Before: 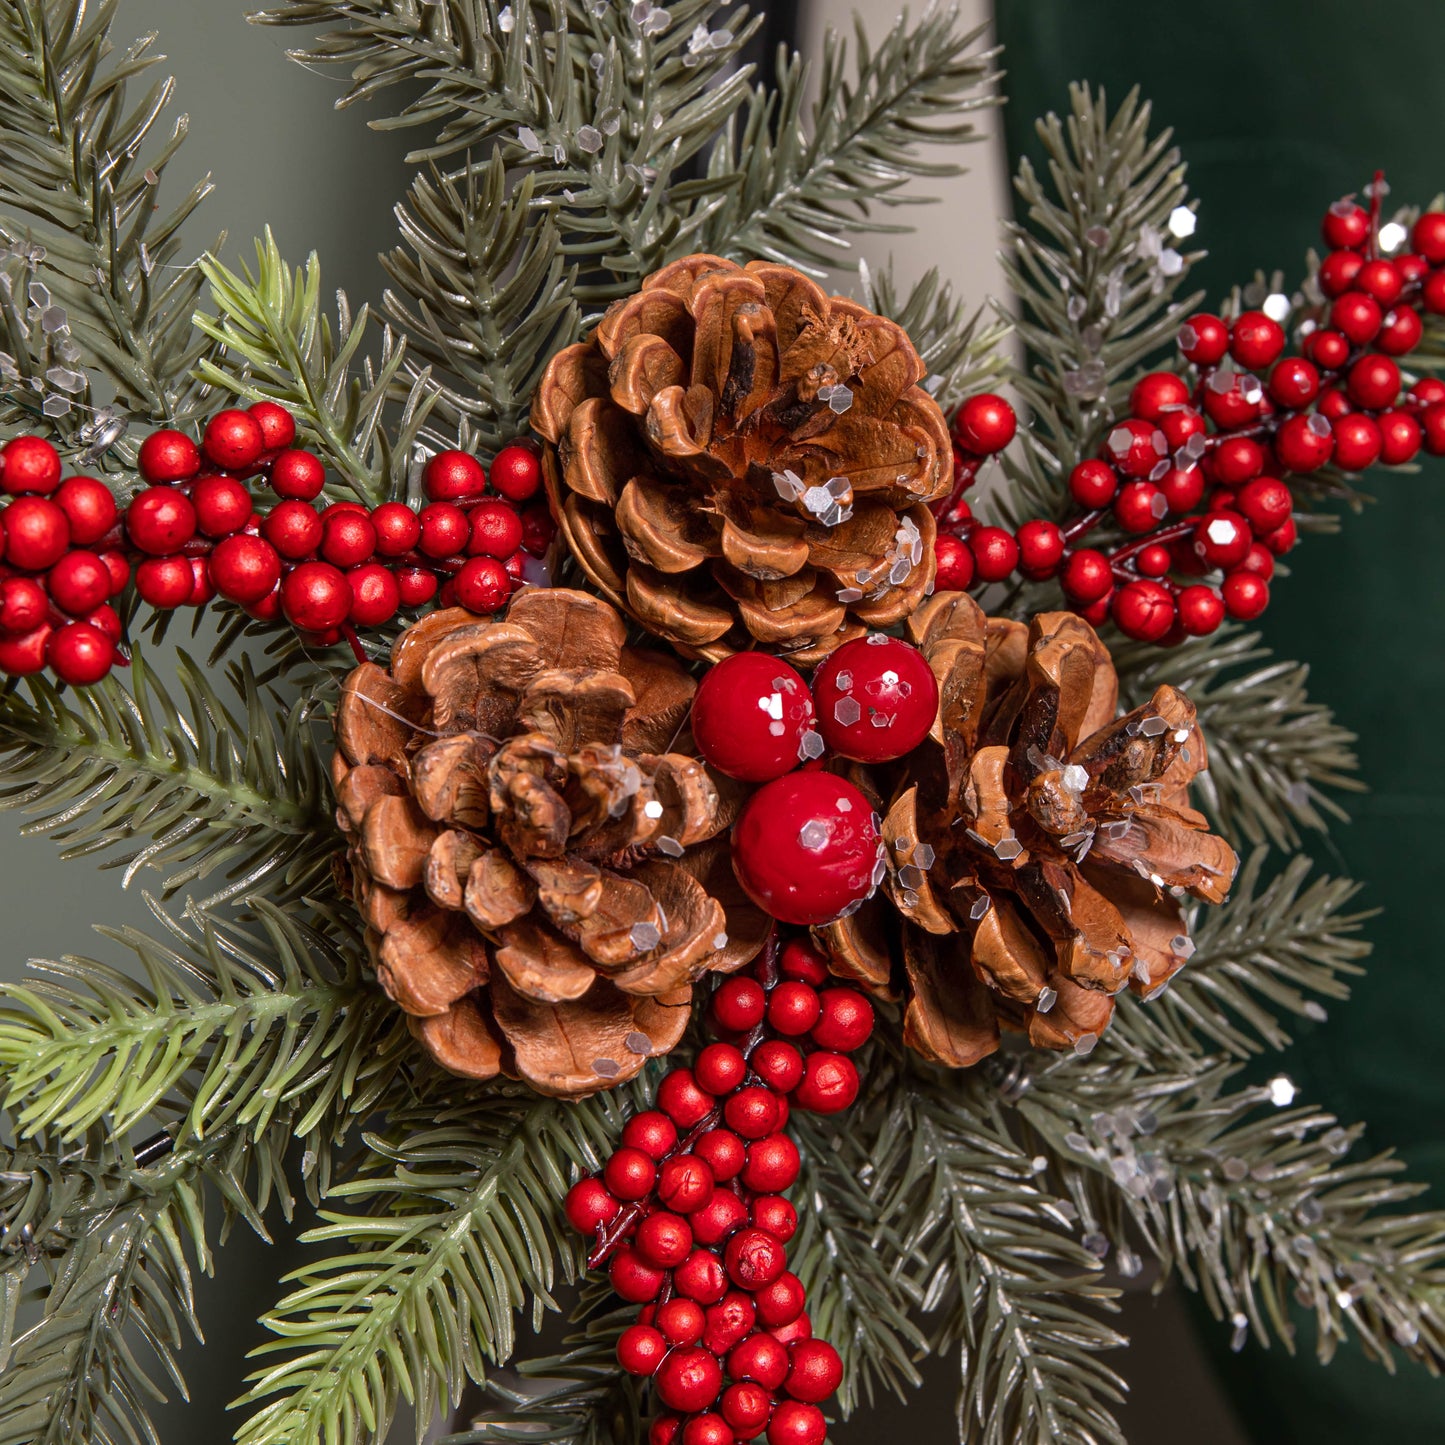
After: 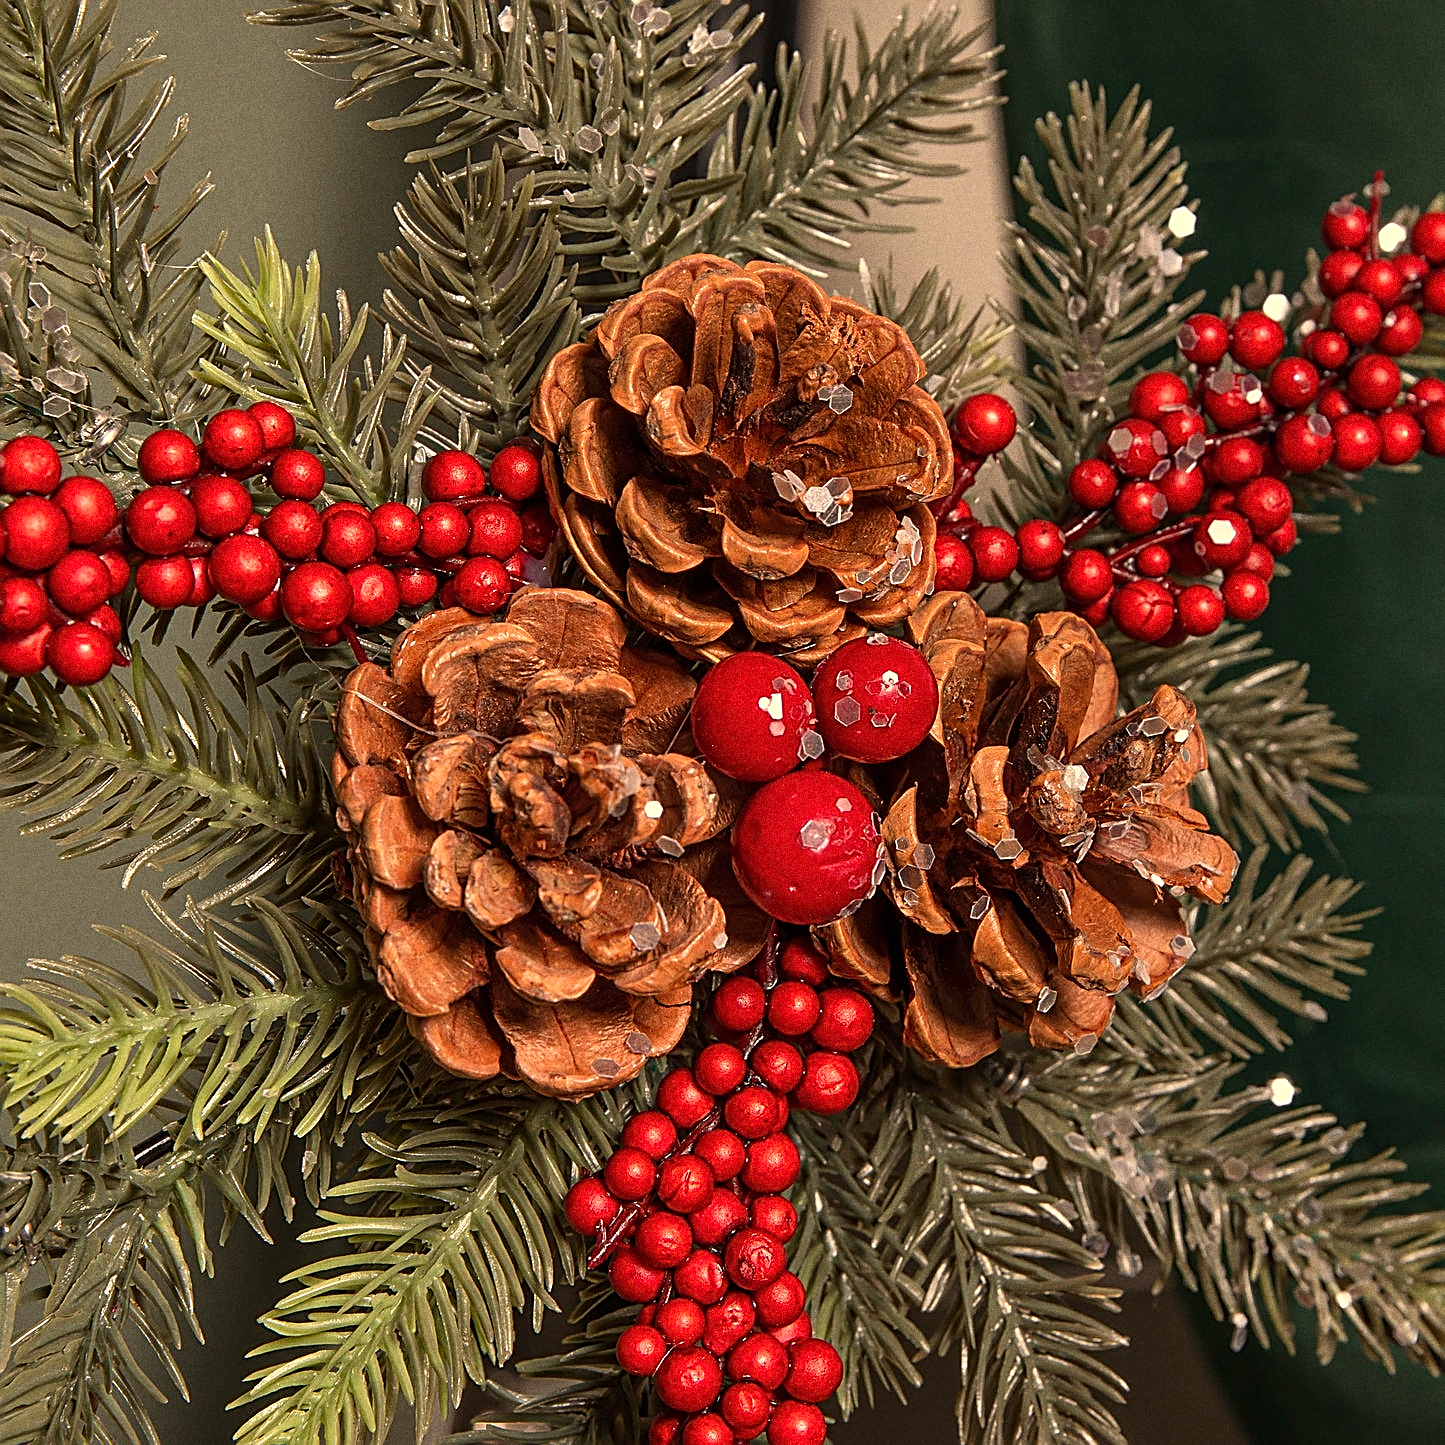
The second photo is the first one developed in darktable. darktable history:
grain: coarseness 0.09 ISO, strength 40%
sharpen: radius 1.685, amount 1.294
white balance: red 1.123, blue 0.83
